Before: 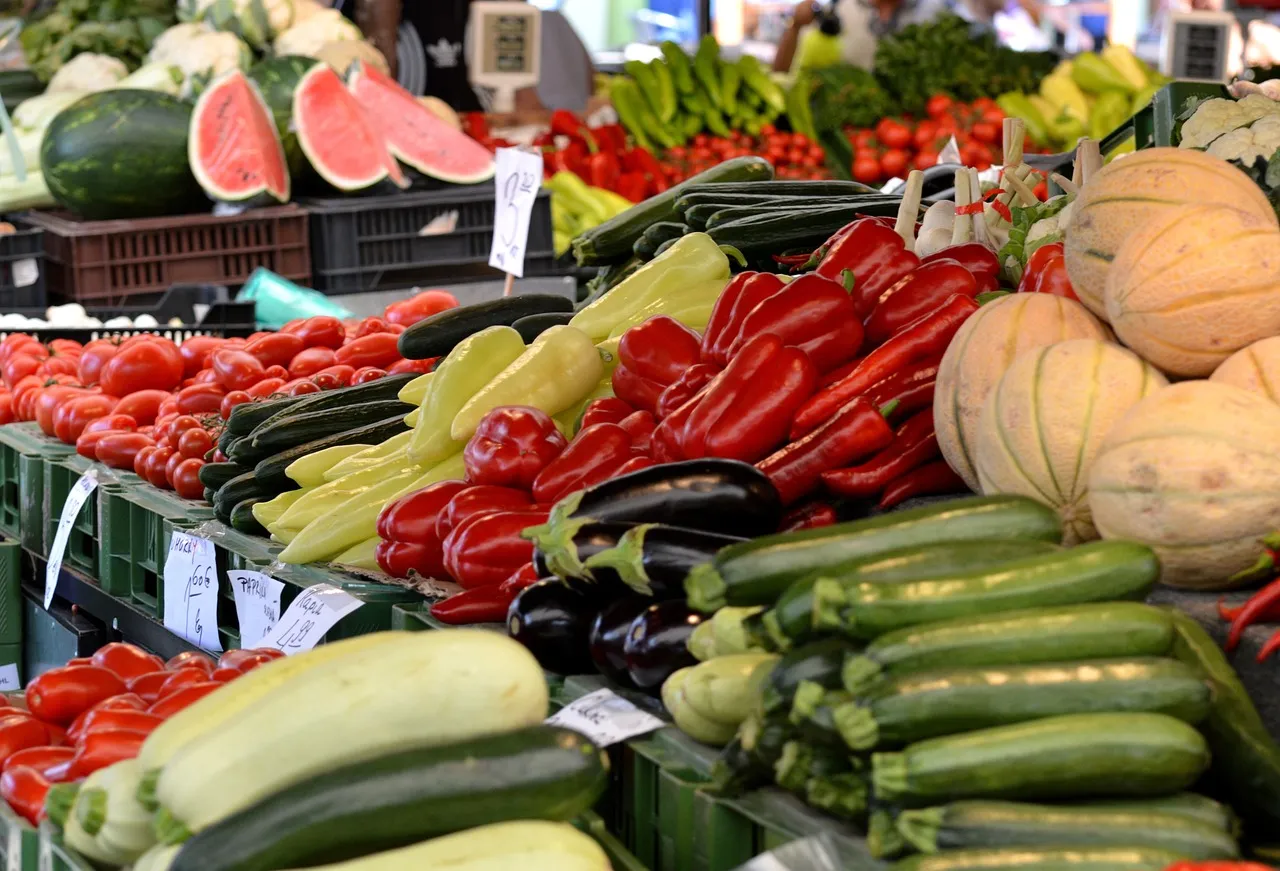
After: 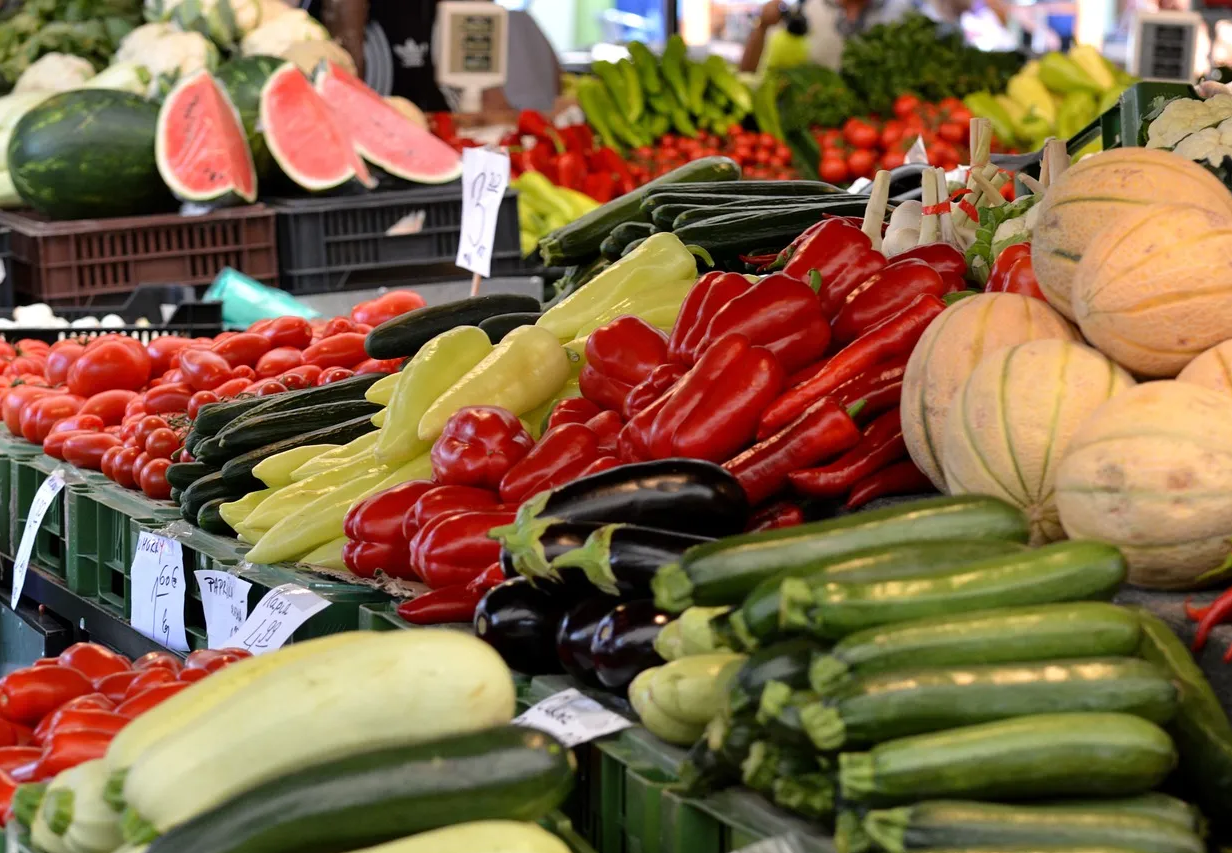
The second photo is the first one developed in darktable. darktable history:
crop and rotate: left 2.629%, right 1.064%, bottom 2.019%
base curve: curves: ch0 [(0, 0) (0.297, 0.298) (1, 1)], preserve colors none
